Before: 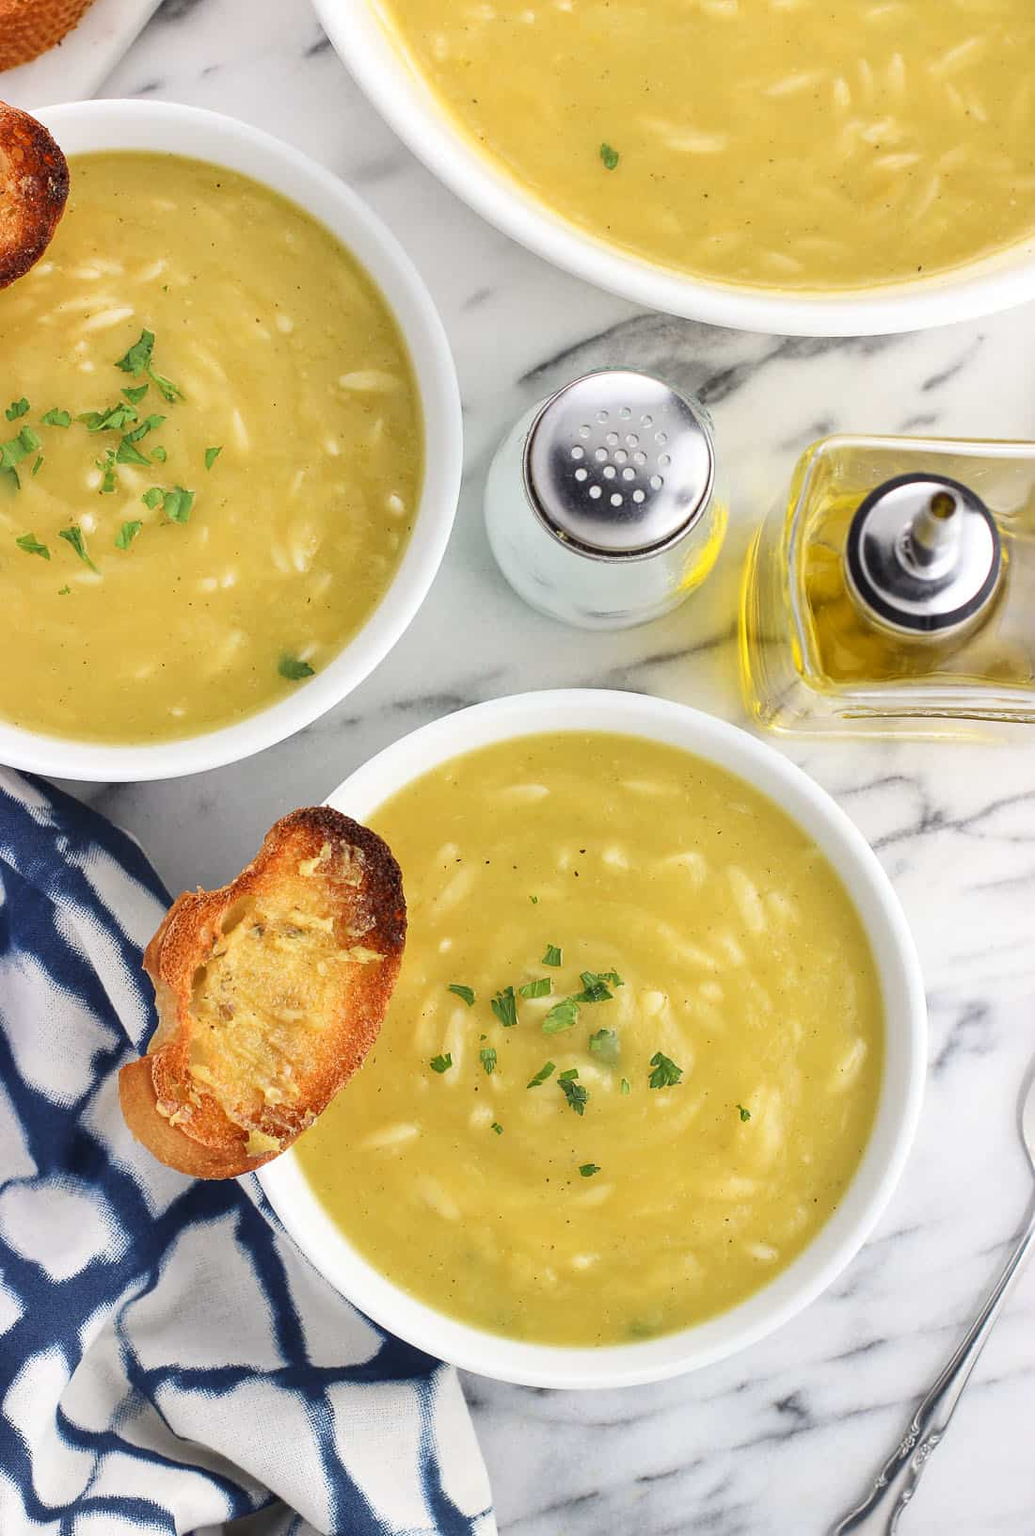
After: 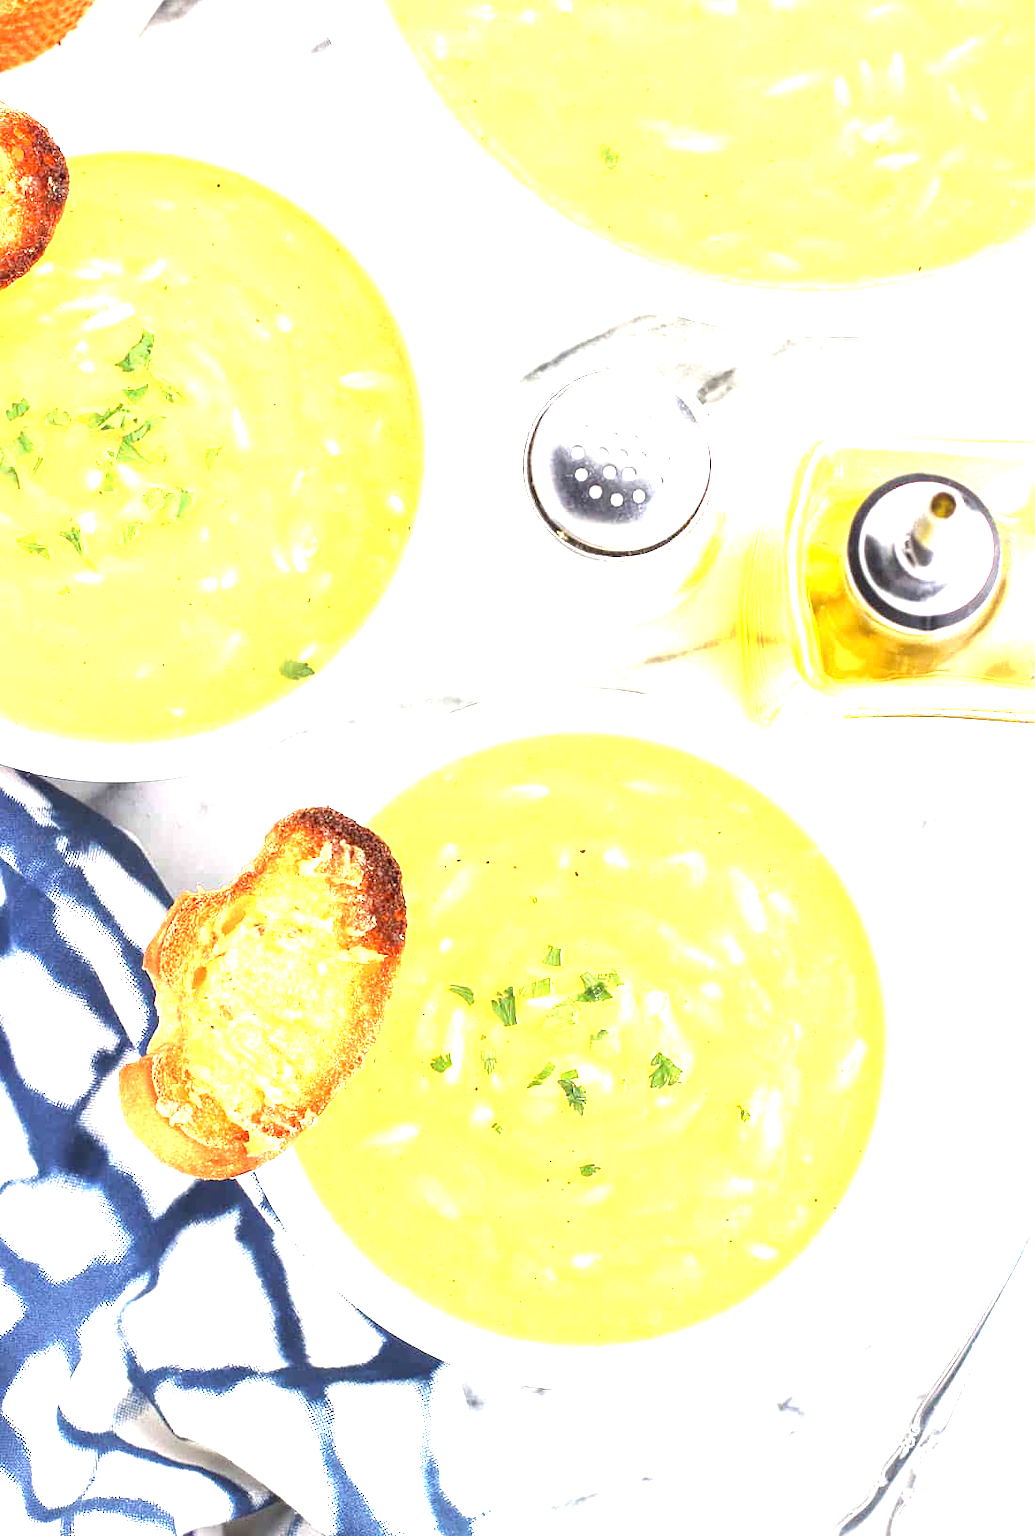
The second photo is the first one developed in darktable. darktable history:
exposure: exposure 2.056 EV, compensate exposure bias true, compensate highlight preservation false
